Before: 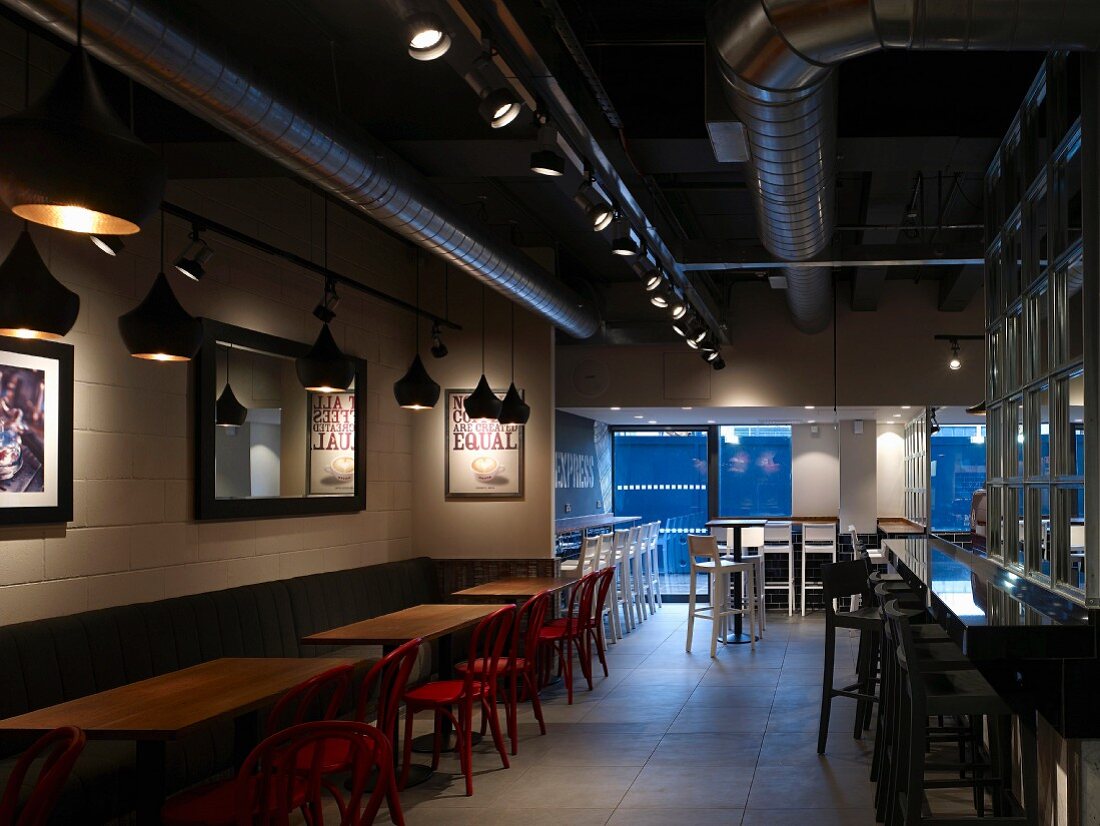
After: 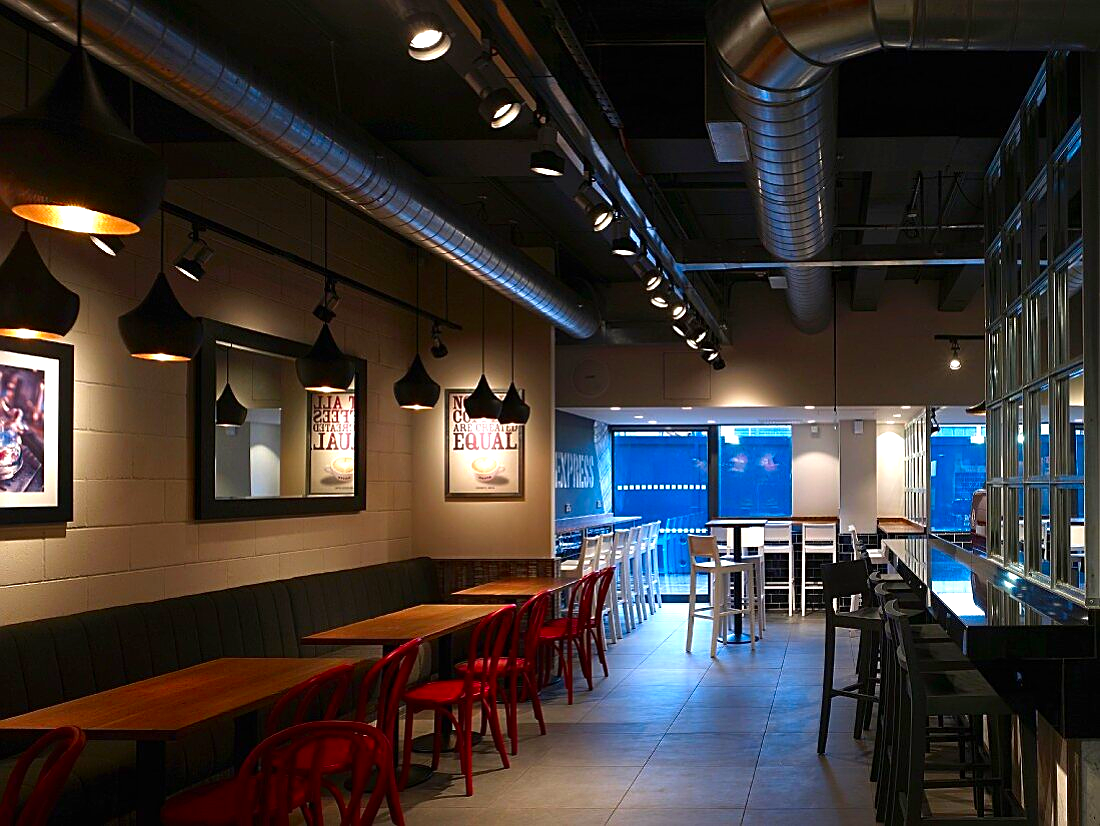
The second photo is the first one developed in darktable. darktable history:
exposure: black level correction 0, exposure 0.589 EV, compensate highlight preservation false
sharpen: on, module defaults
contrast brightness saturation: brightness -0.028, saturation 0.366
